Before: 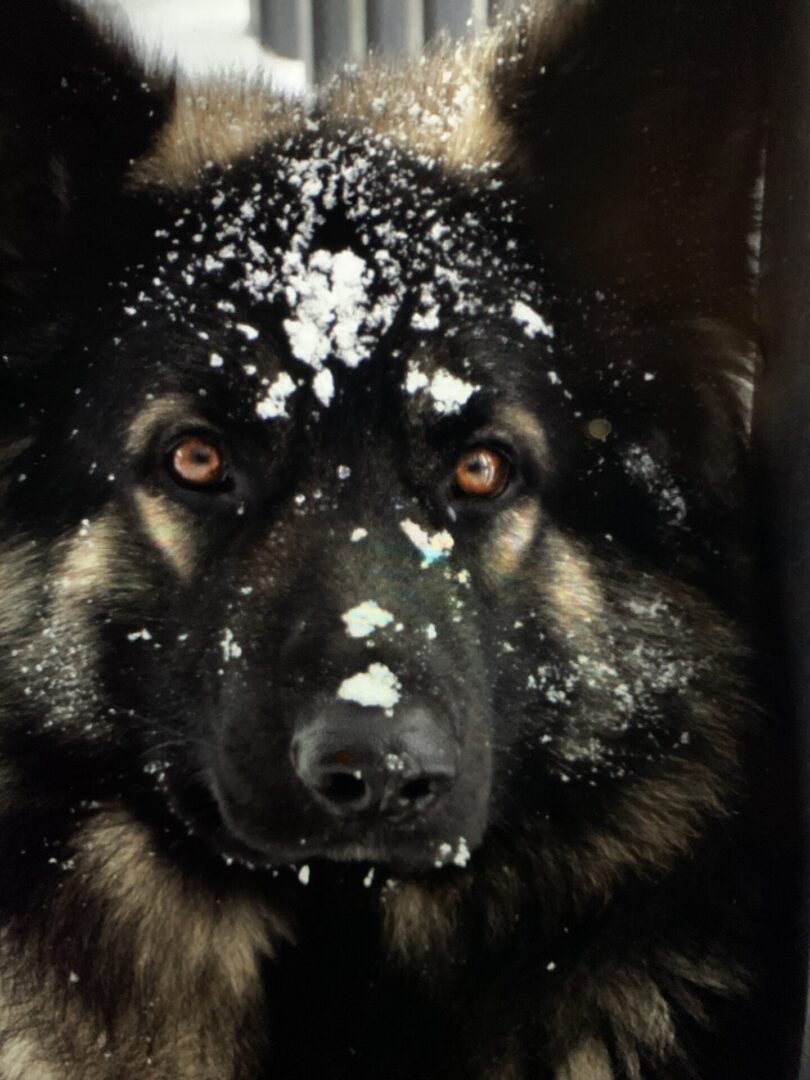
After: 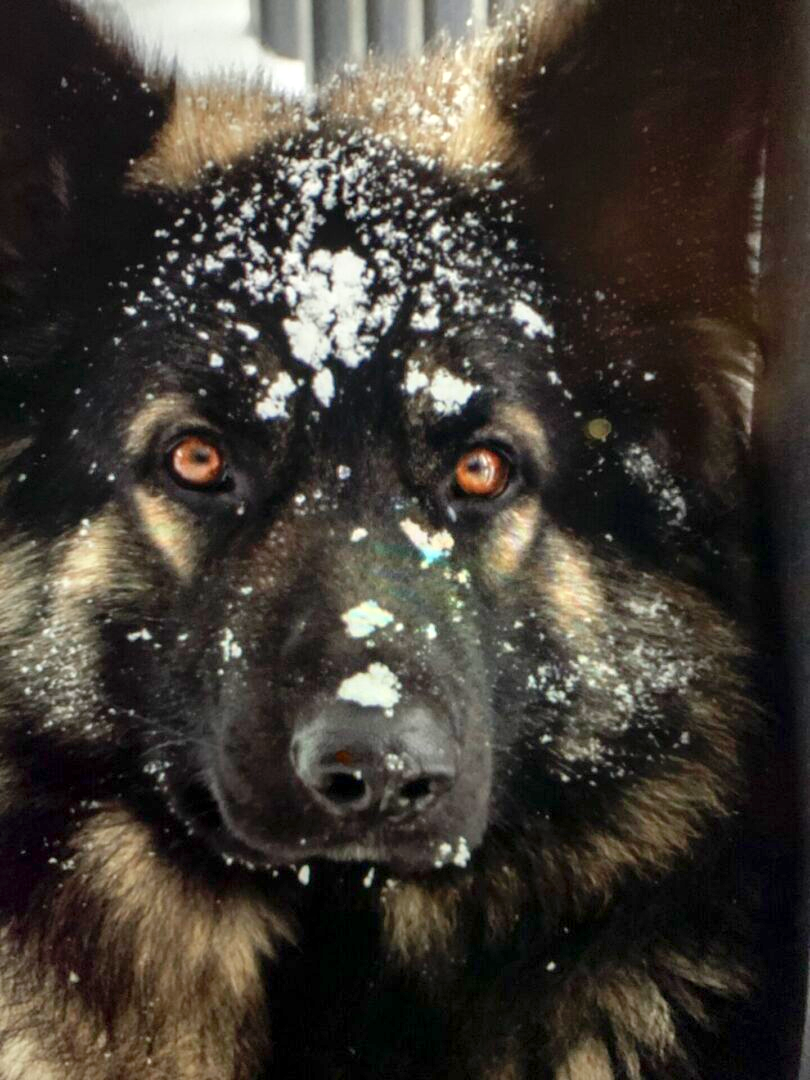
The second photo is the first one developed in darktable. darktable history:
levels: levels [0, 0.43, 0.984]
local contrast: detail 130%
